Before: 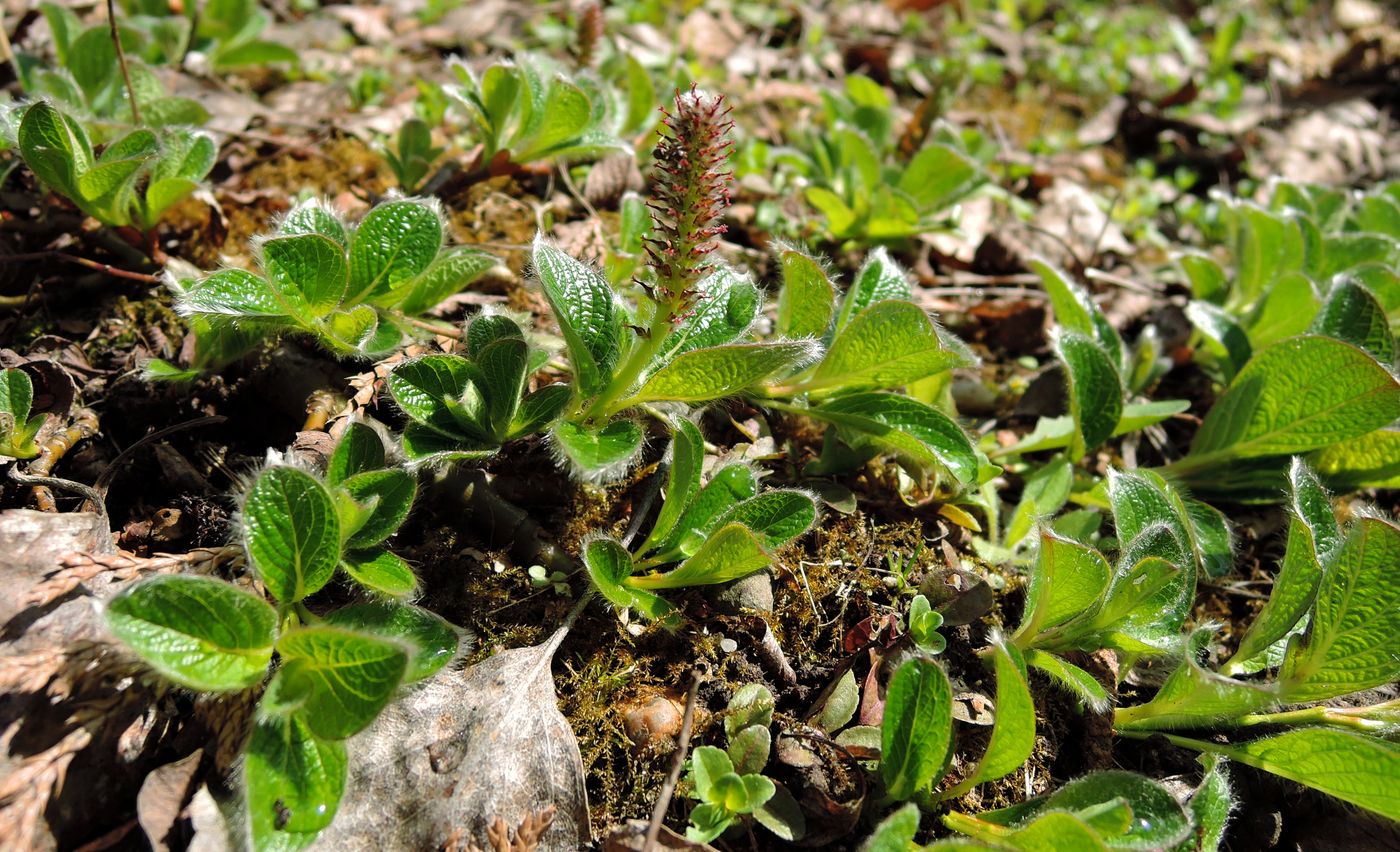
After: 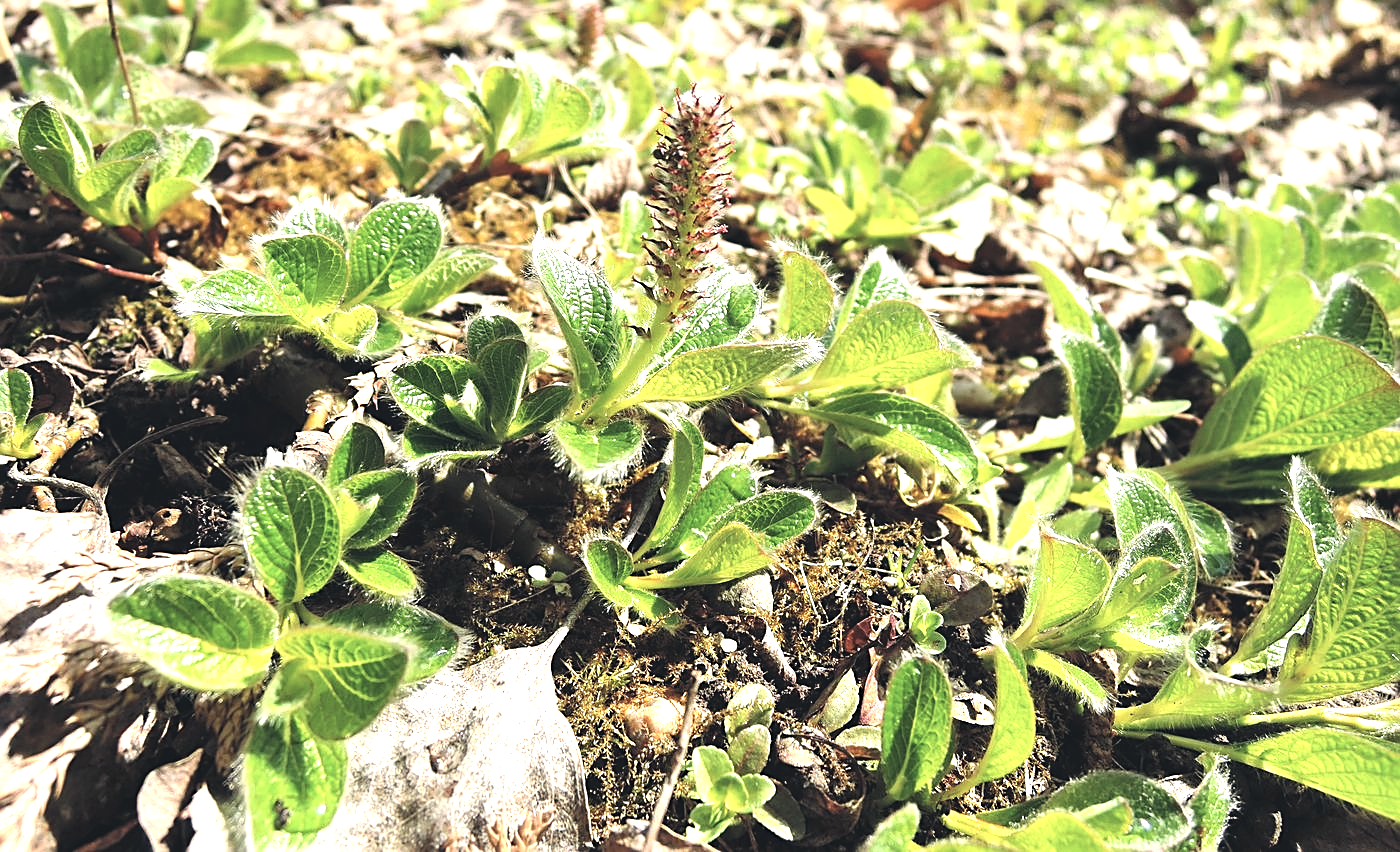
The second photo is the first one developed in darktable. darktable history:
exposure: black level correction -0.005, exposure 1 EV, compensate highlight preservation false
color correction: highlights a* 2.75, highlights b* 5, shadows a* -2.04, shadows b* -4.84, saturation 0.8
sharpen: on, module defaults
shadows and highlights: radius 110.86, shadows 51.09, white point adjustment 9.16, highlights -4.17, highlights color adjustment 32.2%, soften with gaussian
